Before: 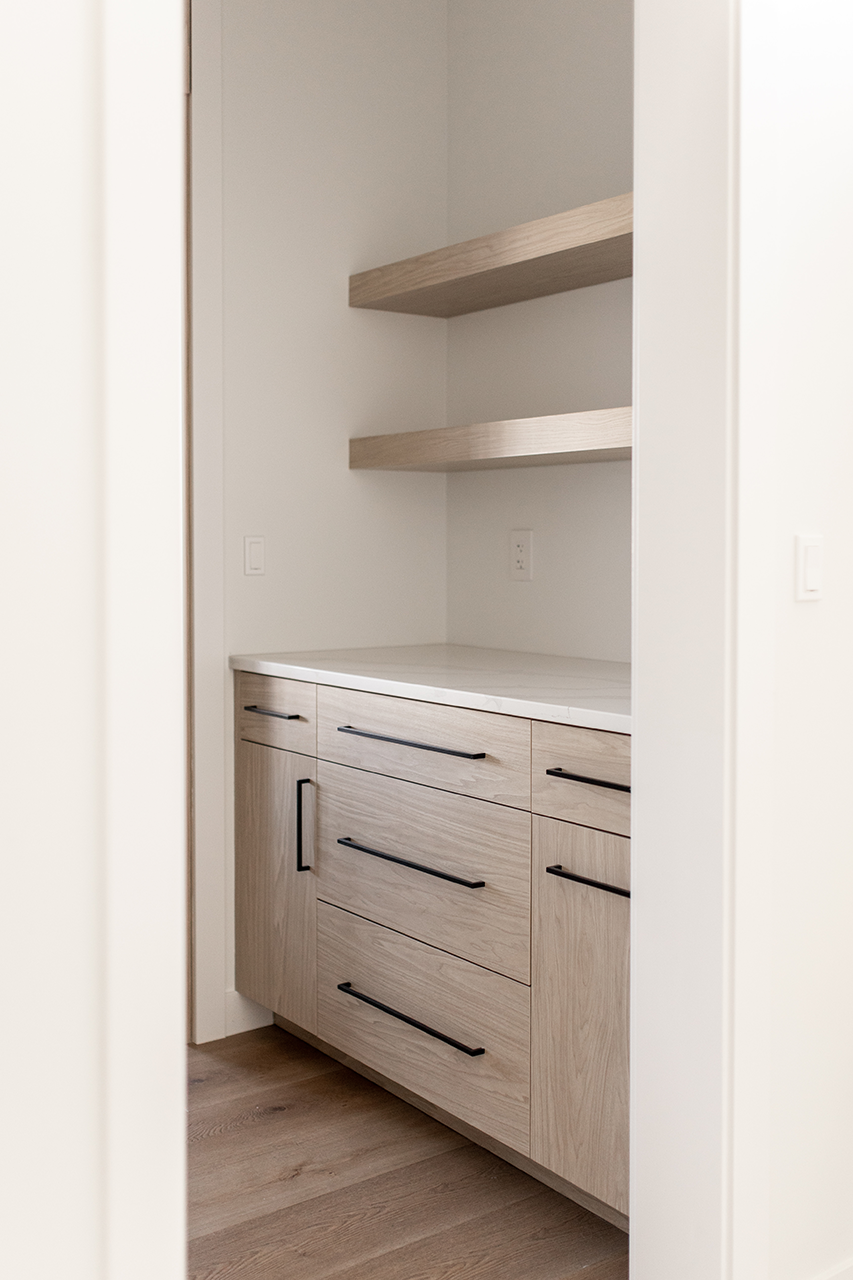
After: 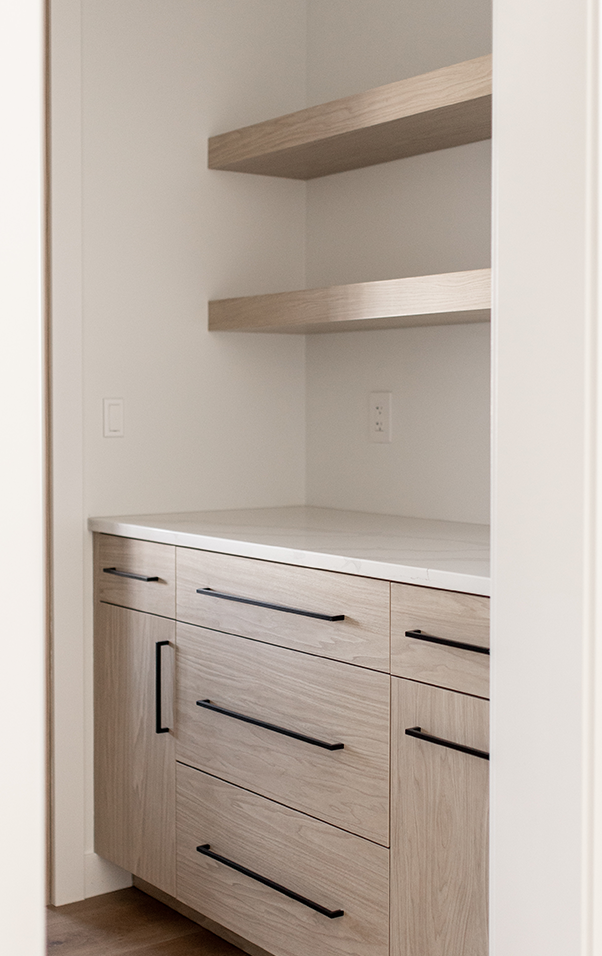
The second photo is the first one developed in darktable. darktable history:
crop and rotate: left 16.57%, top 10.806%, right 12.85%, bottom 14.439%
